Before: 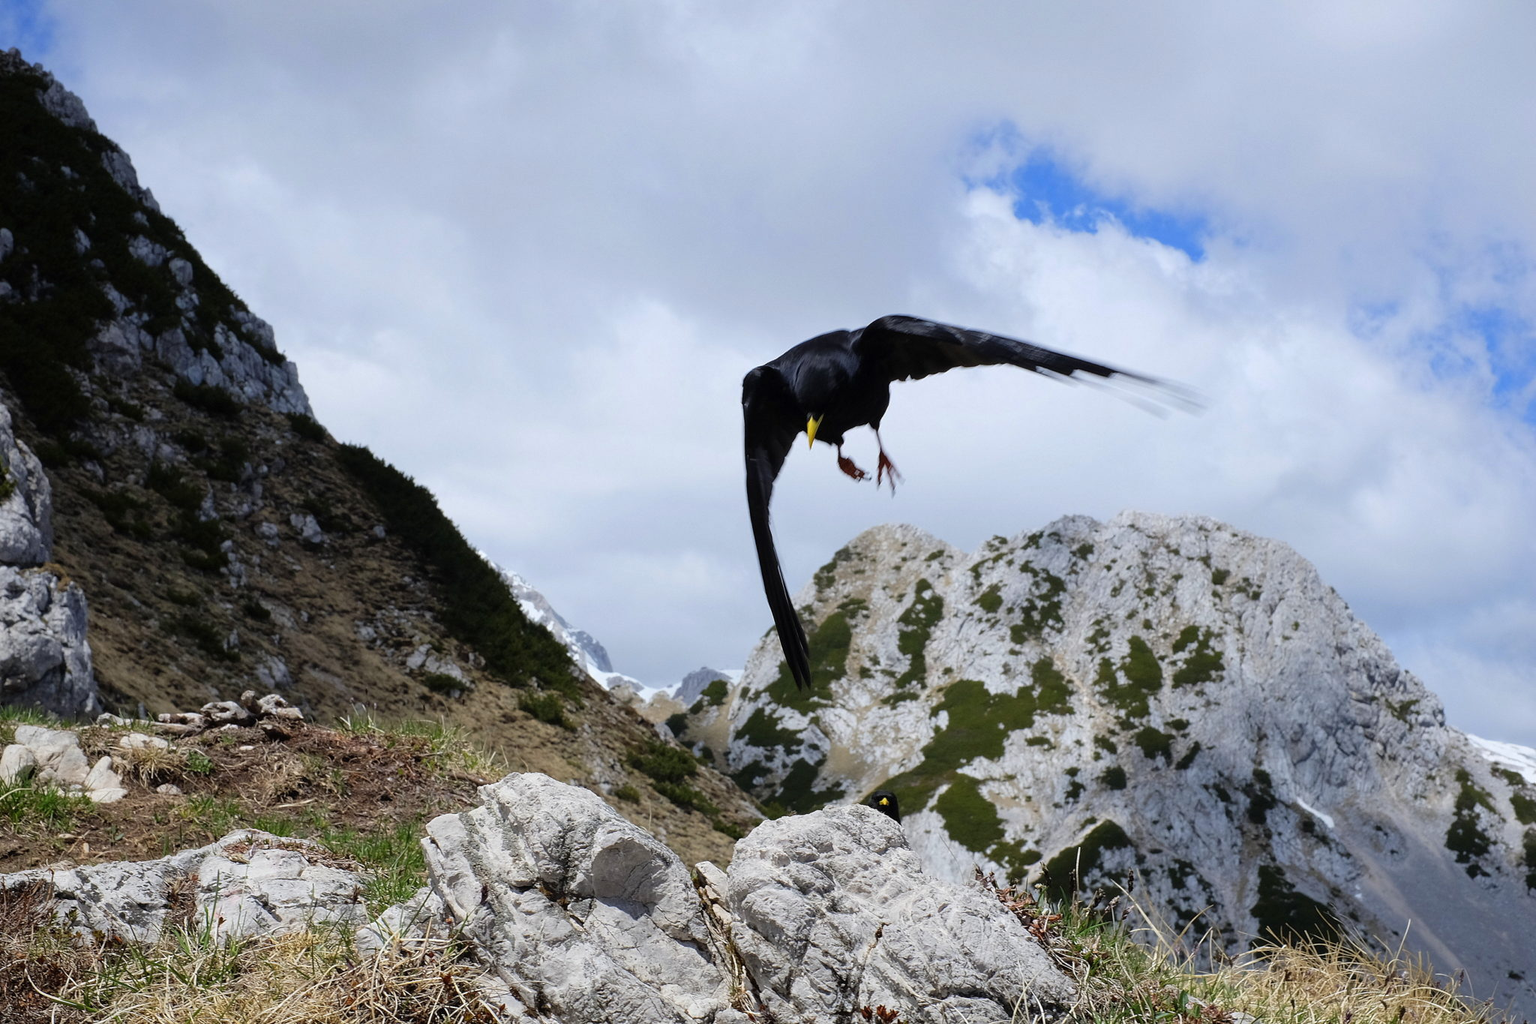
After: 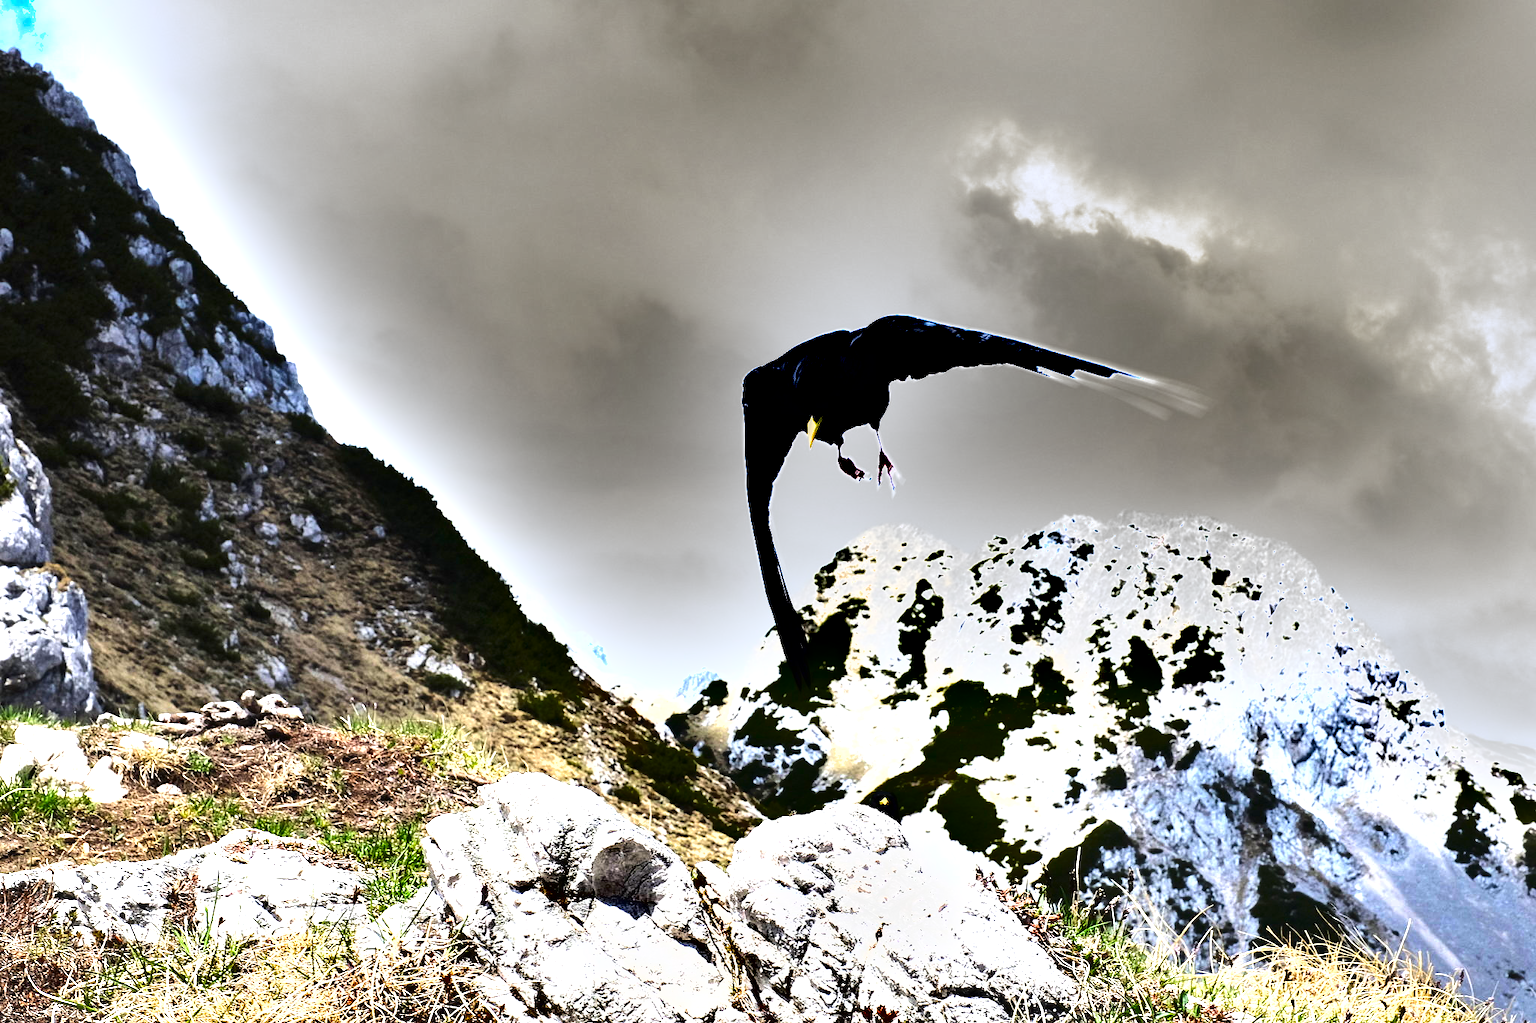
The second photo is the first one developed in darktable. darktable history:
shadows and highlights: radius 135.74, soften with gaussian
tone equalizer: -8 EV -0.752 EV, -7 EV -0.737 EV, -6 EV -0.585 EV, -5 EV -0.385 EV, -3 EV 0.389 EV, -2 EV 0.6 EV, -1 EV 0.674 EV, +0 EV 0.772 EV, edges refinement/feathering 500, mask exposure compensation -1.57 EV, preserve details no
contrast brightness saturation: saturation 0.182
exposure: black level correction 0, exposure 1.511 EV, compensate exposure bias true, compensate highlight preservation false
